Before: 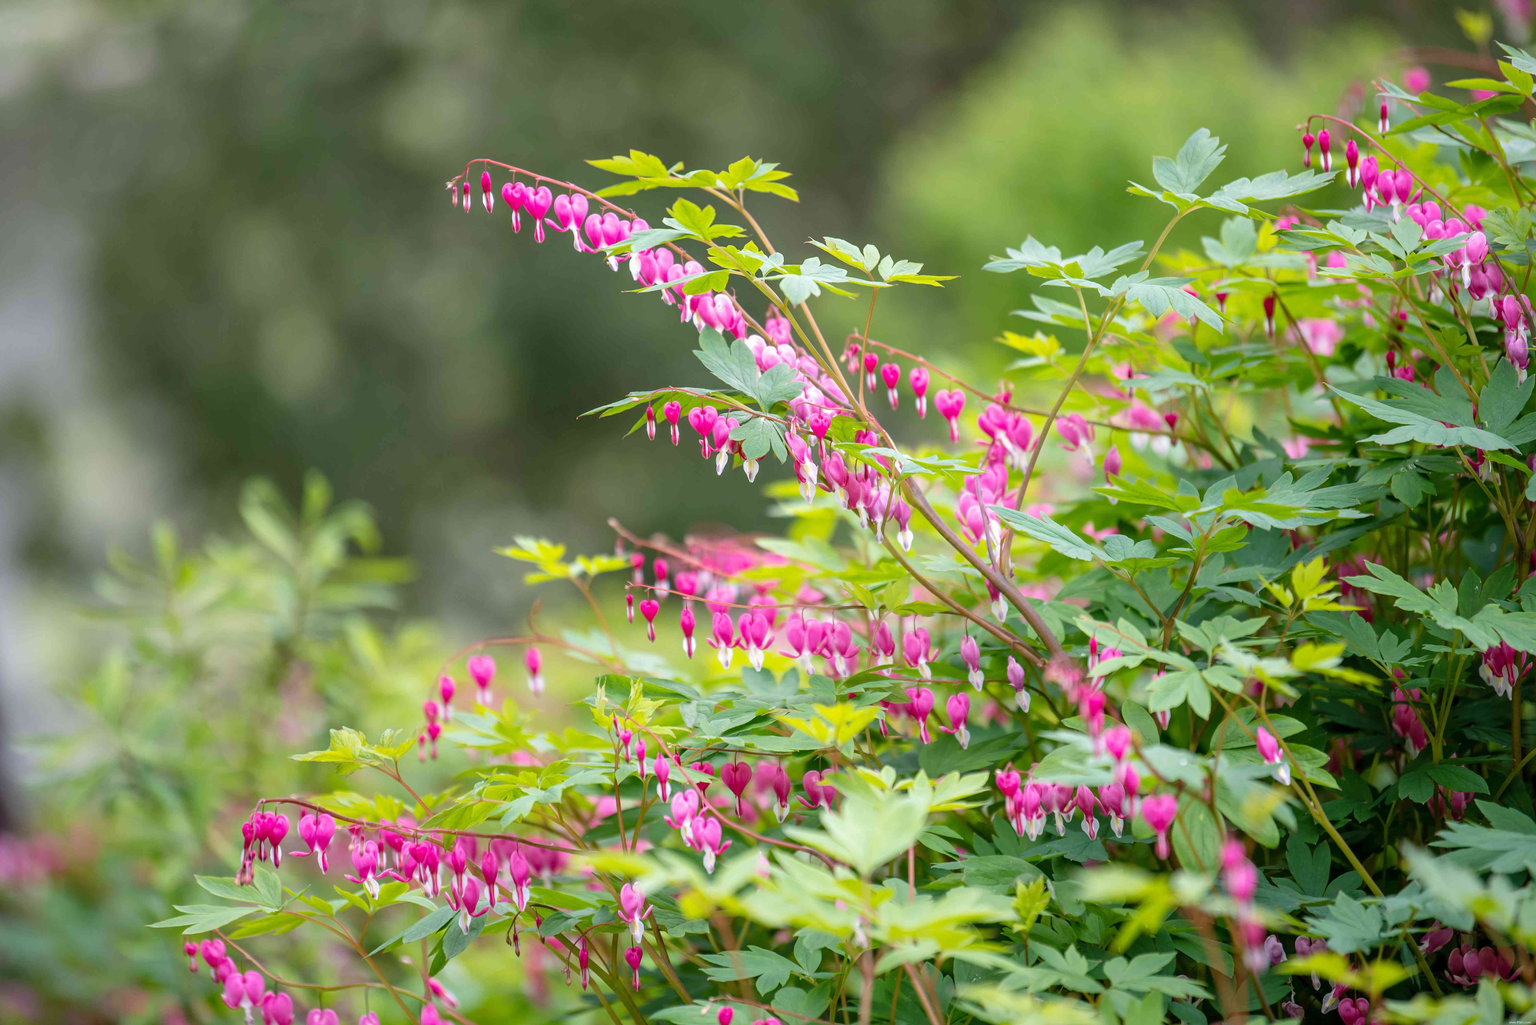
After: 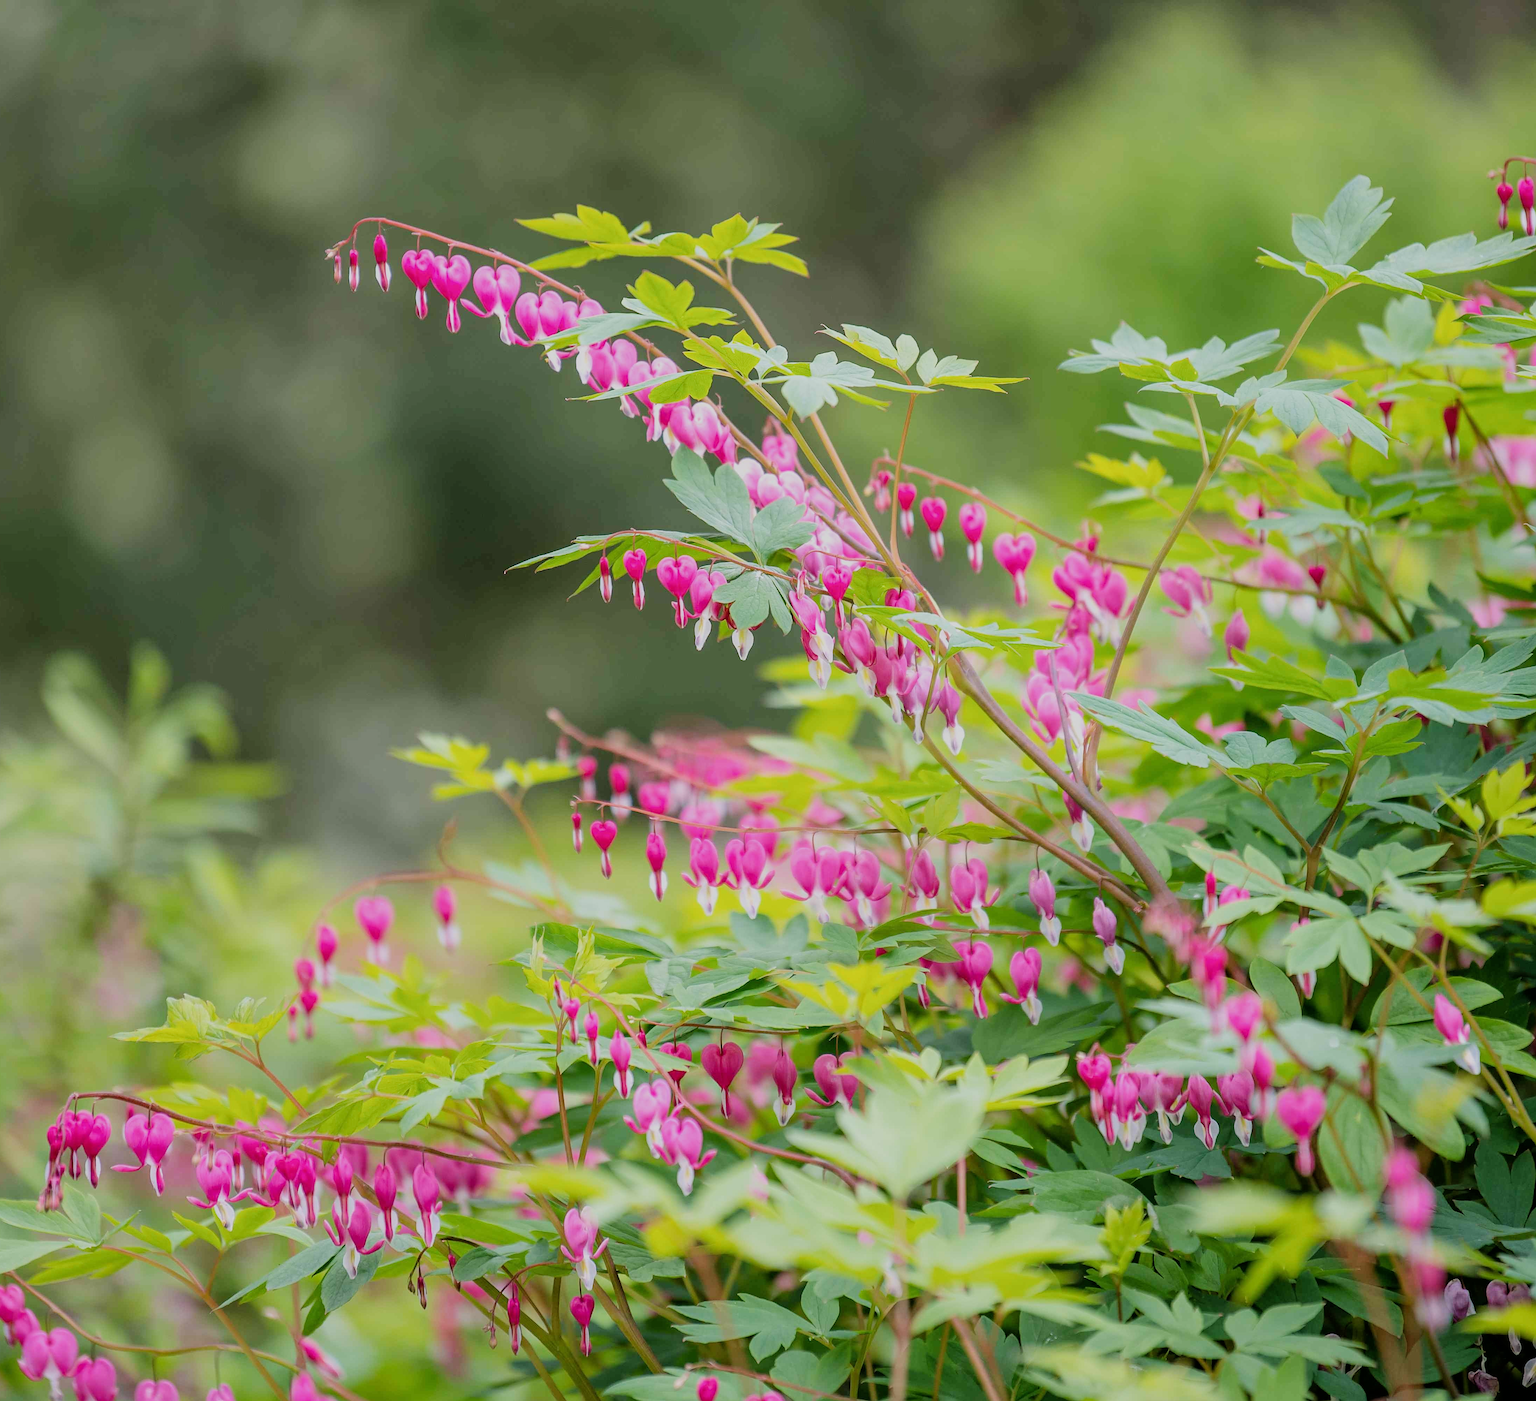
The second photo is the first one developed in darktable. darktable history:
sharpen: on, module defaults
crop: left 13.552%, right 13.296%
filmic rgb: black relative exposure -7.65 EV, white relative exposure 4.56 EV, hardness 3.61
